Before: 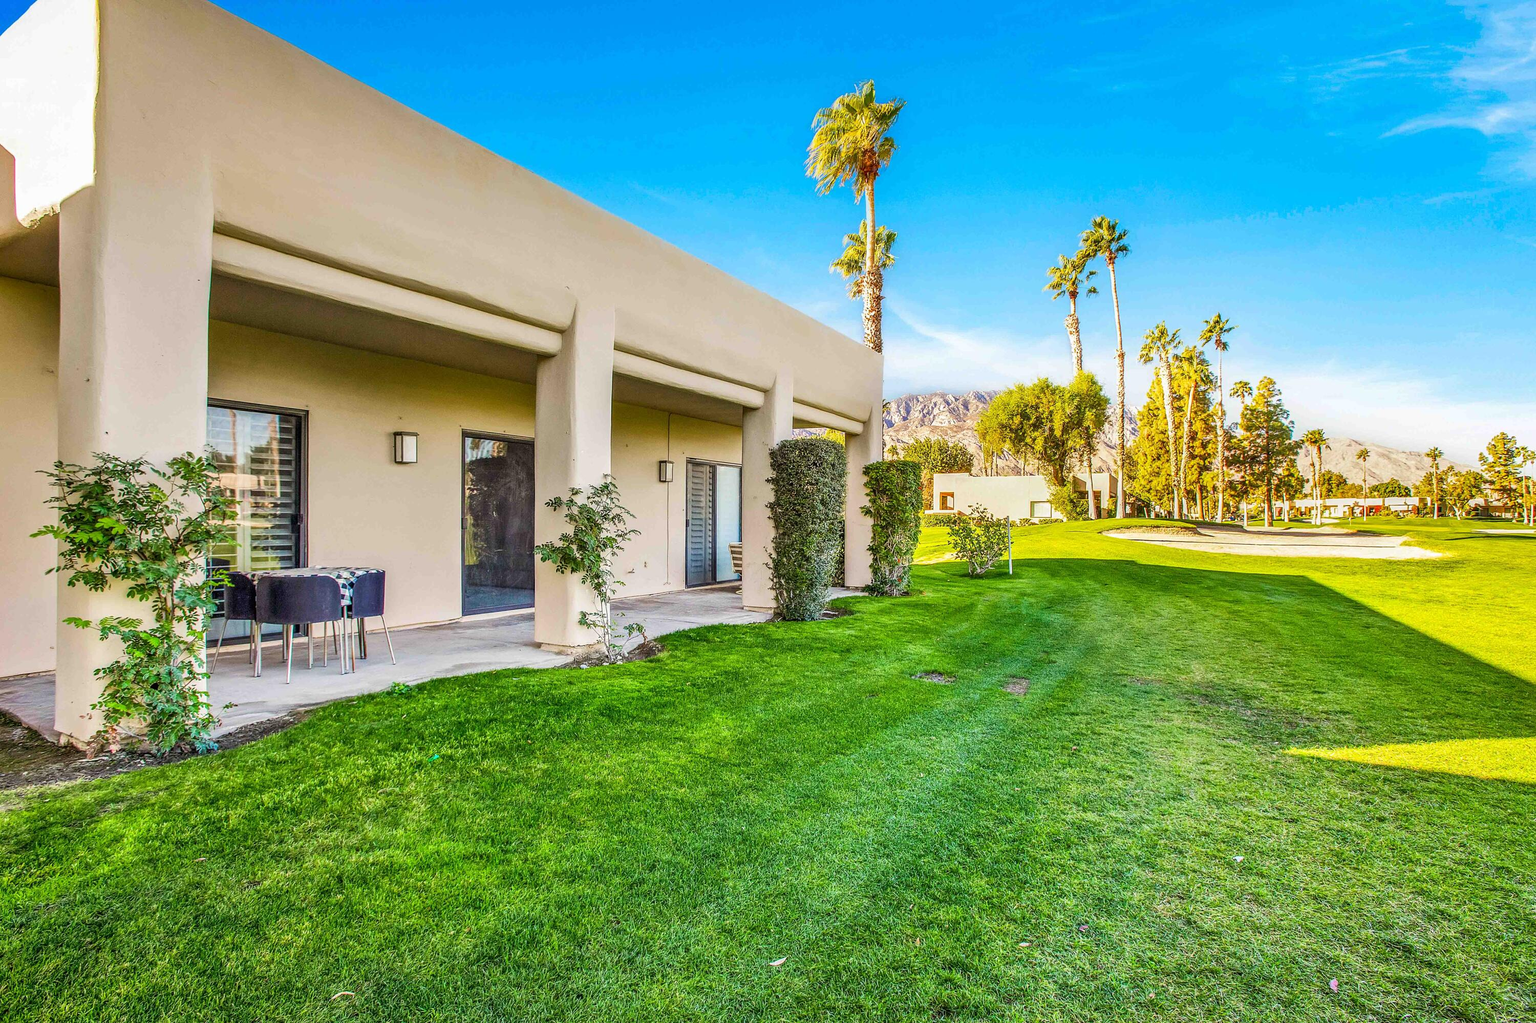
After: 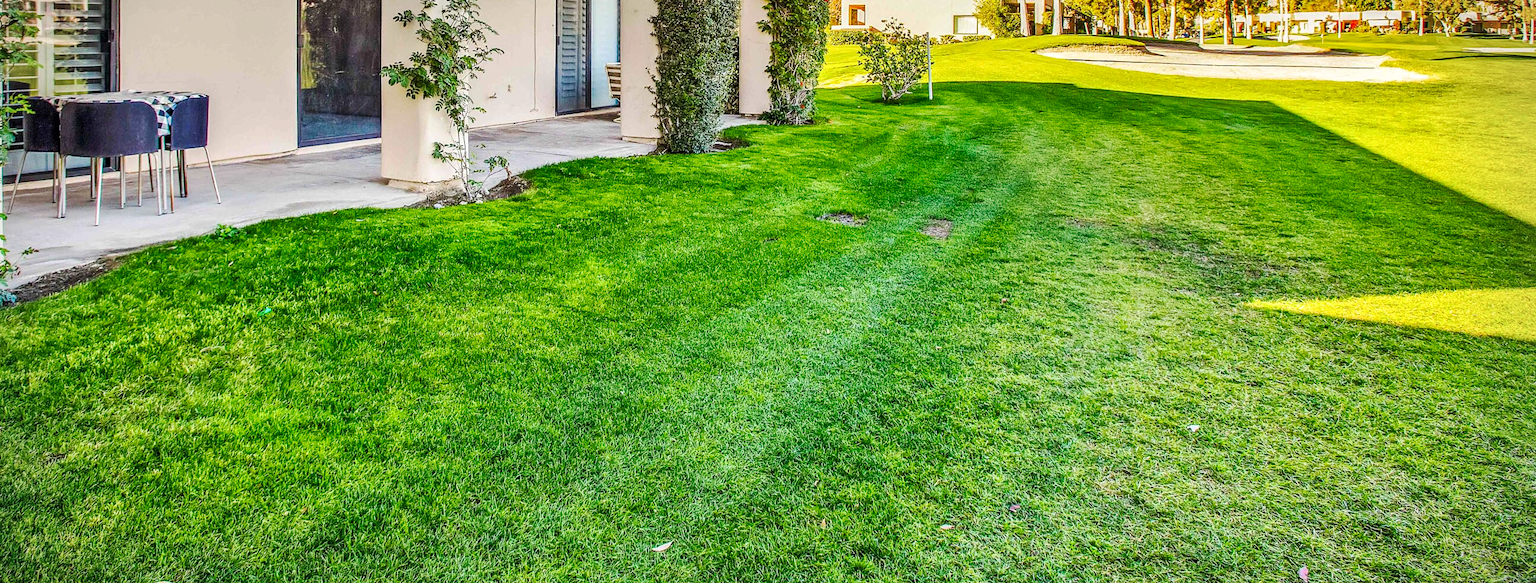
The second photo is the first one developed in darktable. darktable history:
crop and rotate: left 13.306%, top 47.759%, bottom 2.855%
tone equalizer: edges refinement/feathering 500, mask exposure compensation -1.57 EV, preserve details no
vignetting: fall-off start 88.41%, fall-off radius 43.5%, brightness -0.409, saturation -0.306, width/height ratio 1.158
tone curve: curves: ch0 [(0, 0.01) (0.037, 0.032) (0.131, 0.108) (0.275, 0.256) (0.483, 0.512) (0.61, 0.665) (0.696, 0.742) (0.792, 0.819) (0.911, 0.925) (0.997, 0.995)]; ch1 [(0, 0) (0.308, 0.29) (0.425, 0.411) (0.492, 0.488) (0.505, 0.503) (0.527, 0.531) (0.568, 0.594) (0.683, 0.702) (0.746, 0.77) (1, 1)]; ch2 [(0, 0) (0.246, 0.233) (0.36, 0.352) (0.415, 0.415) (0.485, 0.487) (0.502, 0.504) (0.525, 0.523) (0.539, 0.553) (0.587, 0.594) (0.636, 0.652) (0.711, 0.729) (0.845, 0.855) (0.998, 0.977)], preserve colors none
local contrast: mode bilateral grid, contrast 20, coarseness 51, detail 120%, midtone range 0.2
